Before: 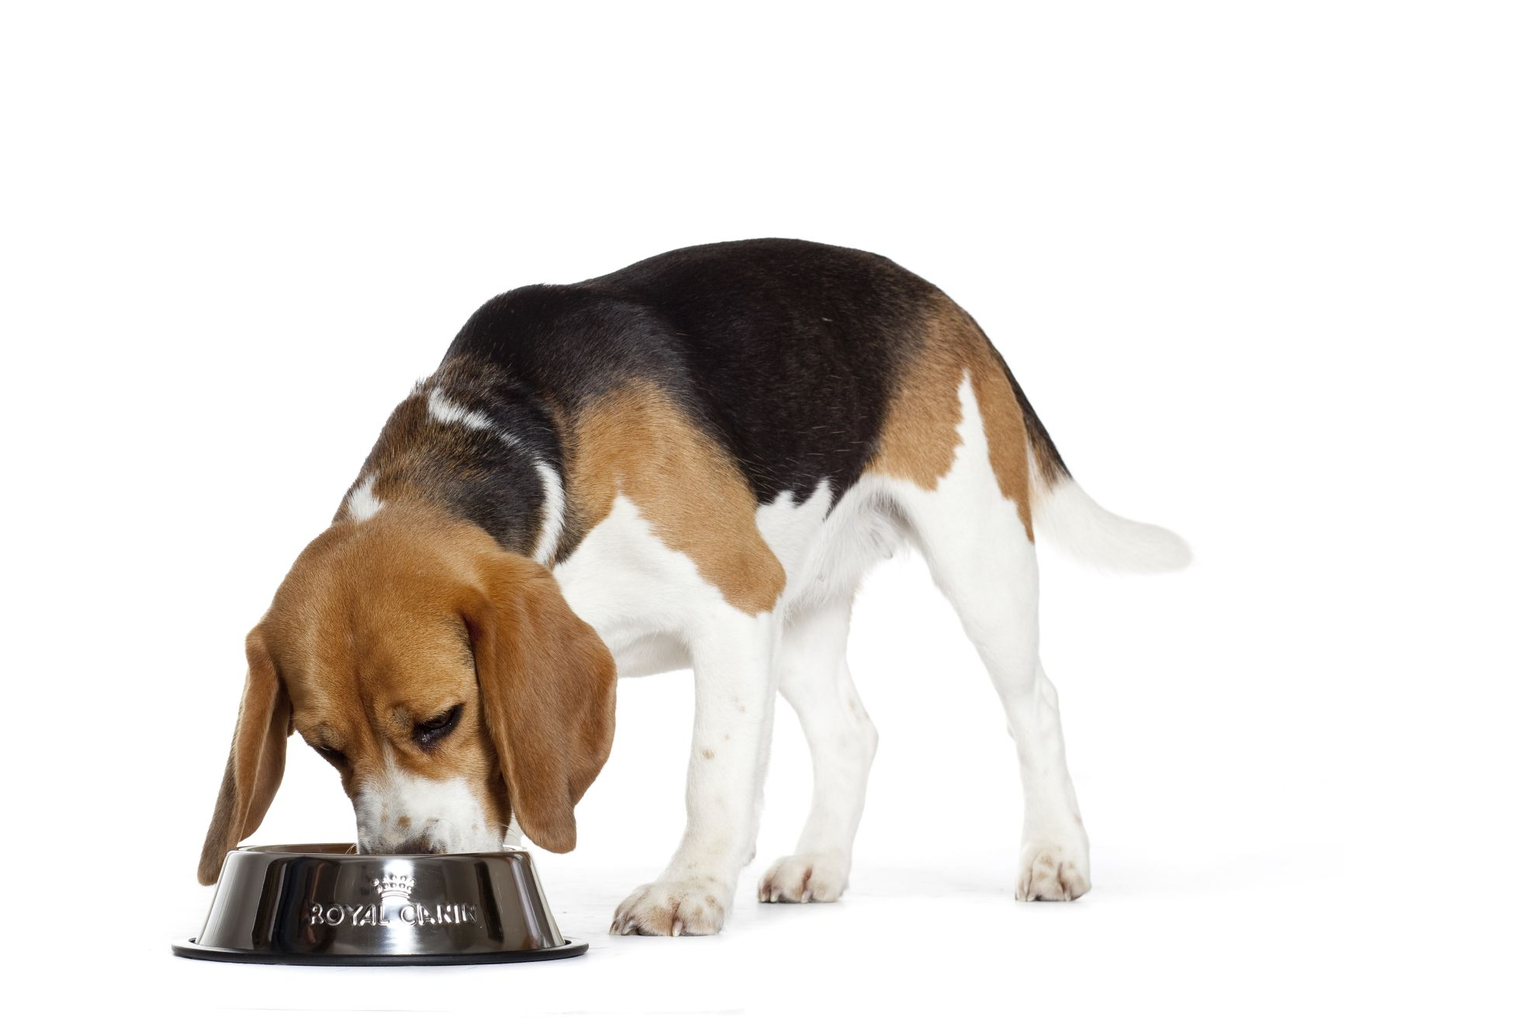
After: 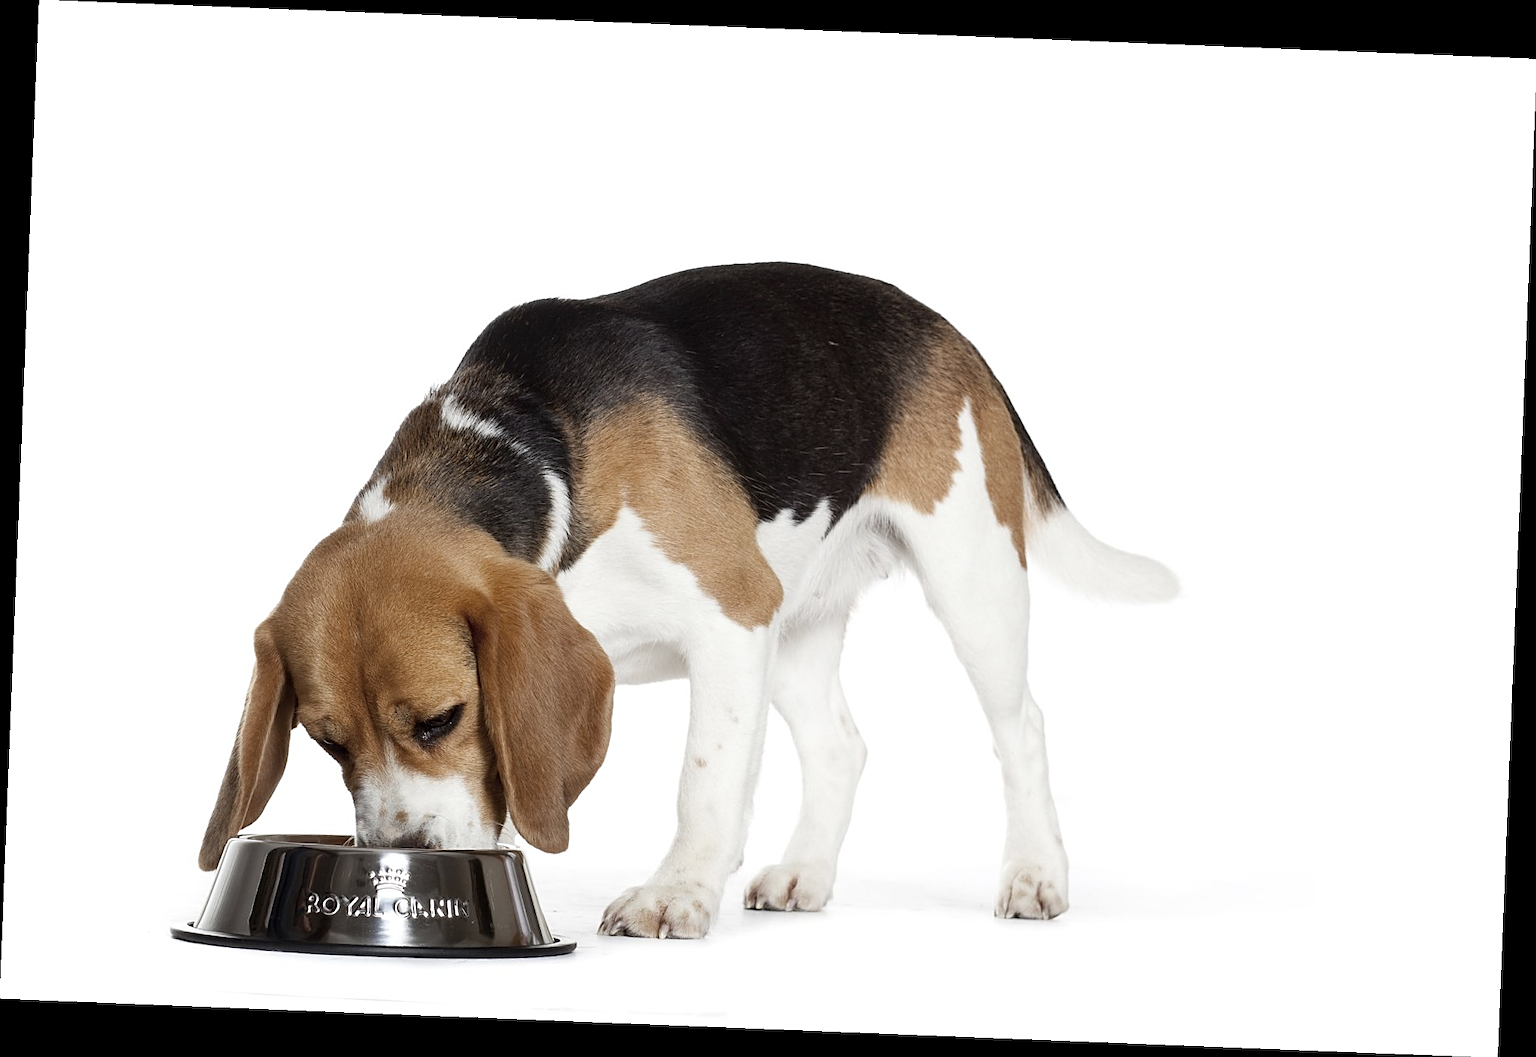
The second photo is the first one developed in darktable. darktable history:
contrast brightness saturation: contrast 0.06, brightness -0.01, saturation -0.23
sharpen: on, module defaults
rotate and perspective: rotation 2.27°, automatic cropping off
